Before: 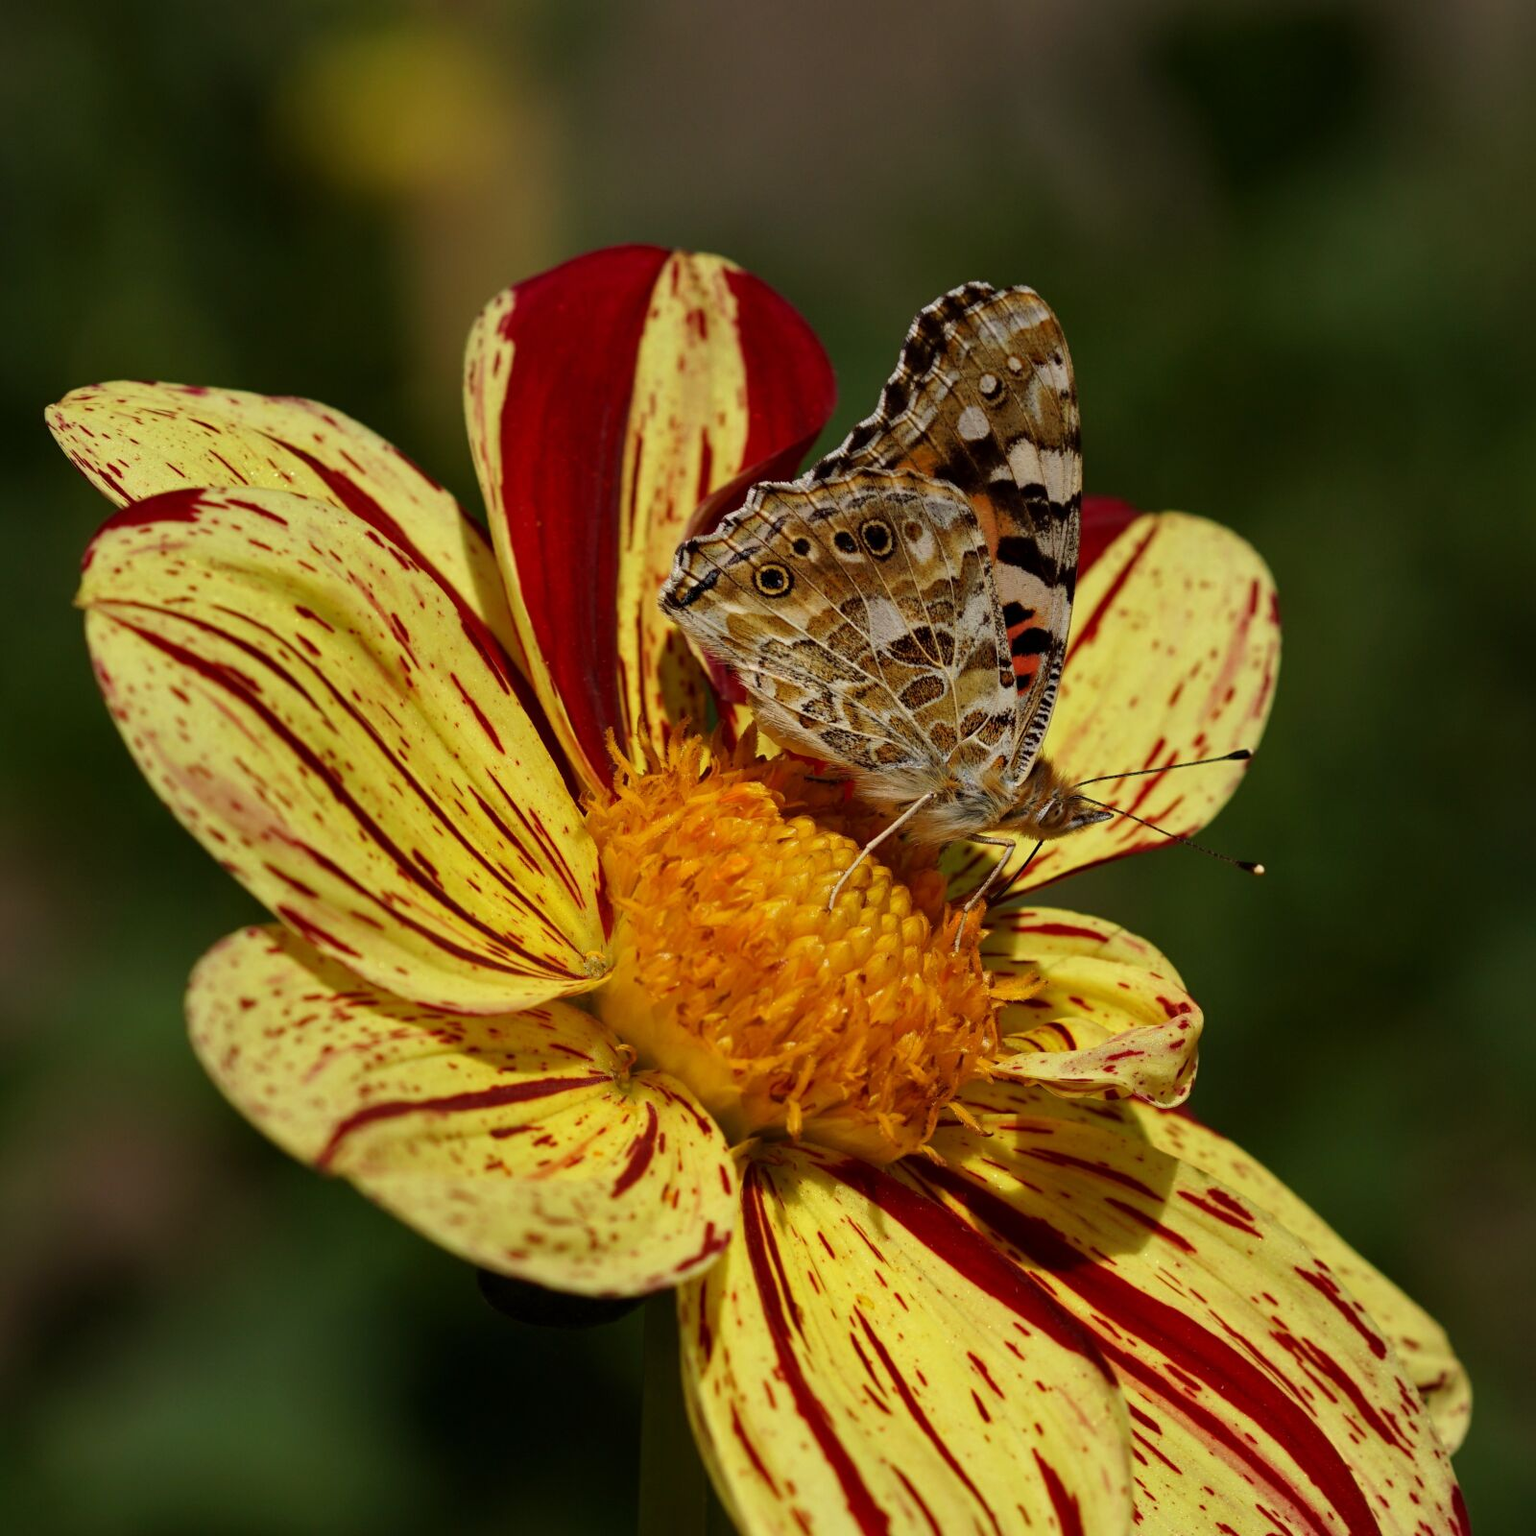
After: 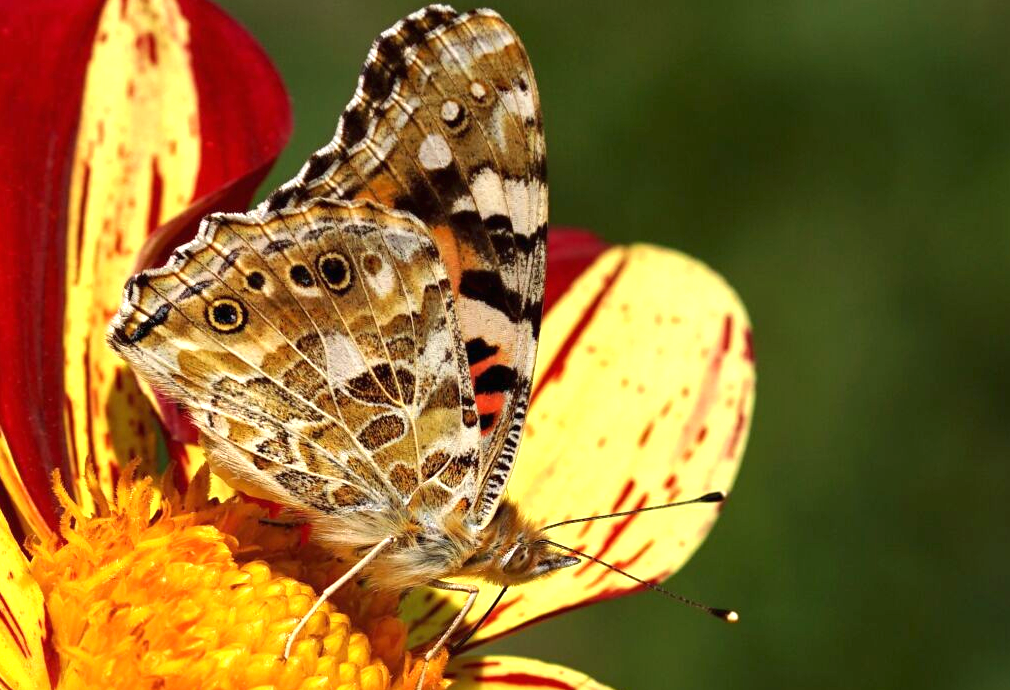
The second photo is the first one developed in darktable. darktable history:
crop: left 36.246%, top 18.116%, right 0.607%, bottom 38.704%
exposure: black level correction 0, exposure 1.199 EV, compensate exposure bias true, compensate highlight preservation false
